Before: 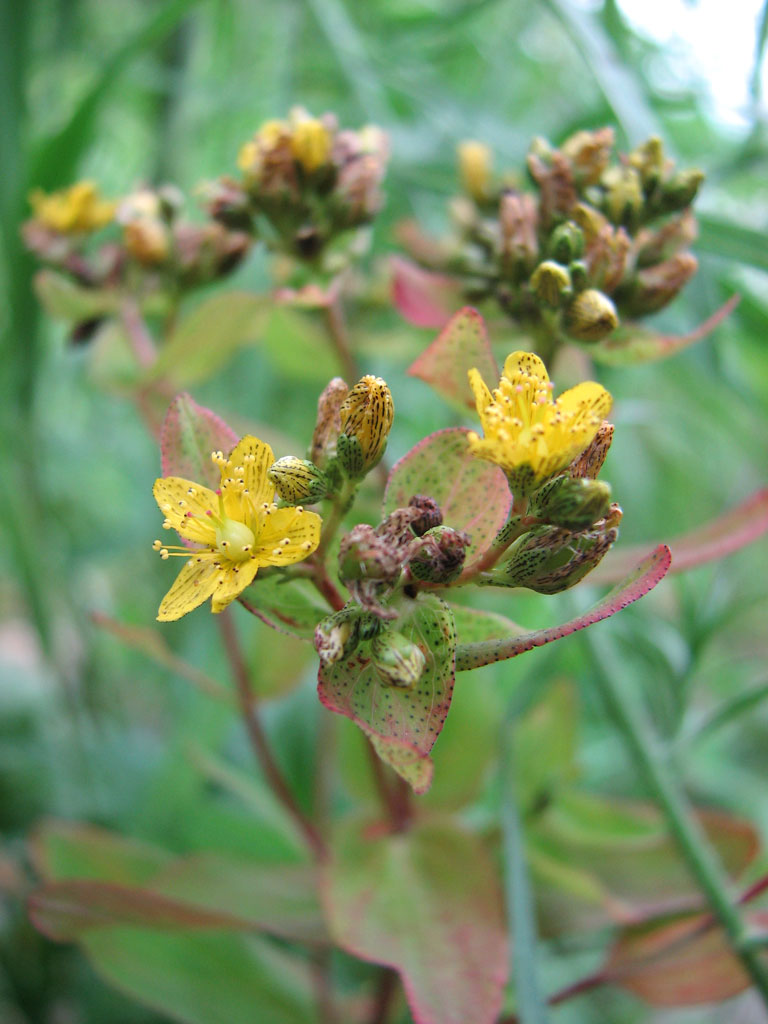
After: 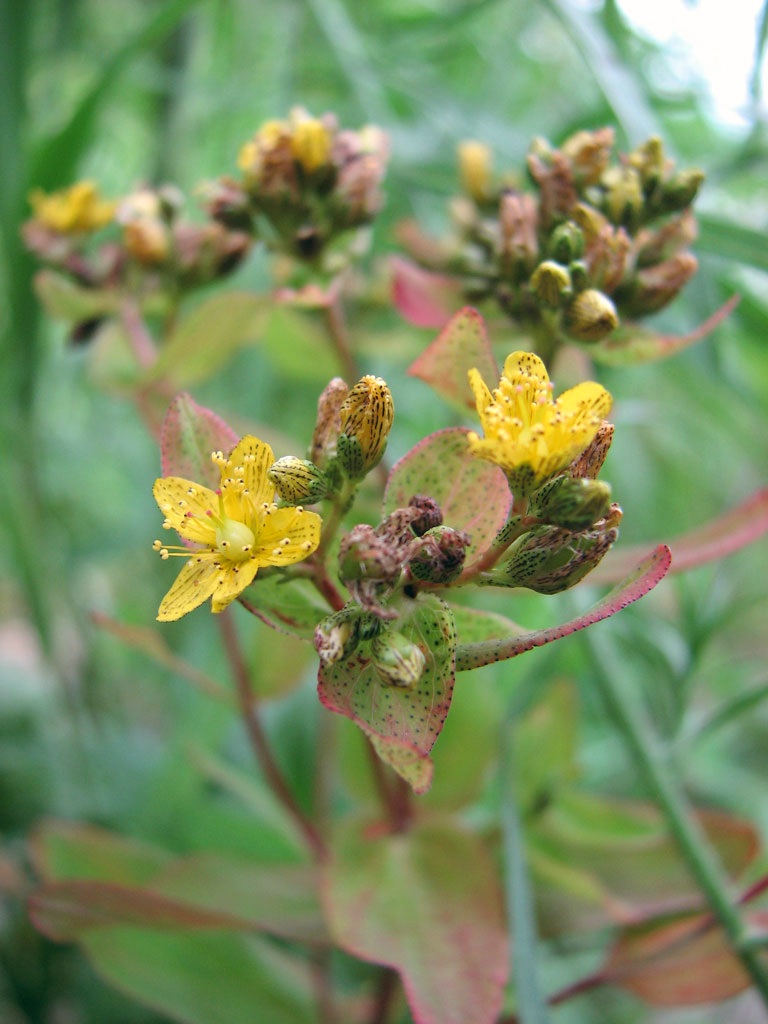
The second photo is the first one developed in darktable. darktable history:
color balance: lift [1, 0.998, 1.001, 1.002], gamma [1, 1.02, 1, 0.98], gain [1, 1.02, 1.003, 0.98]
white balance: emerald 1
